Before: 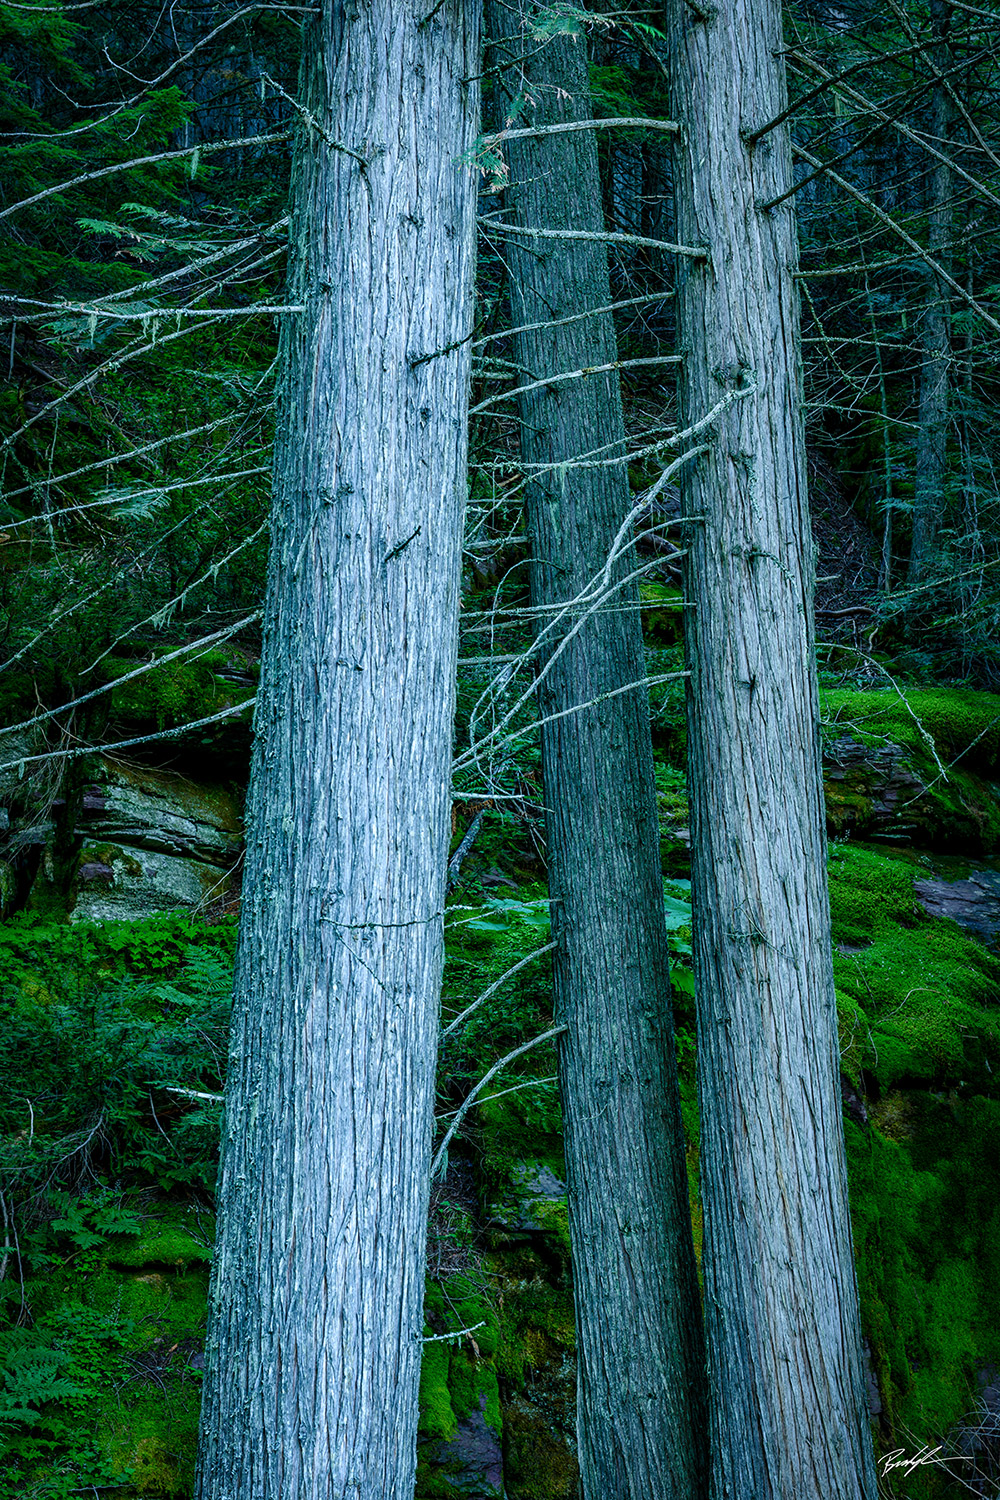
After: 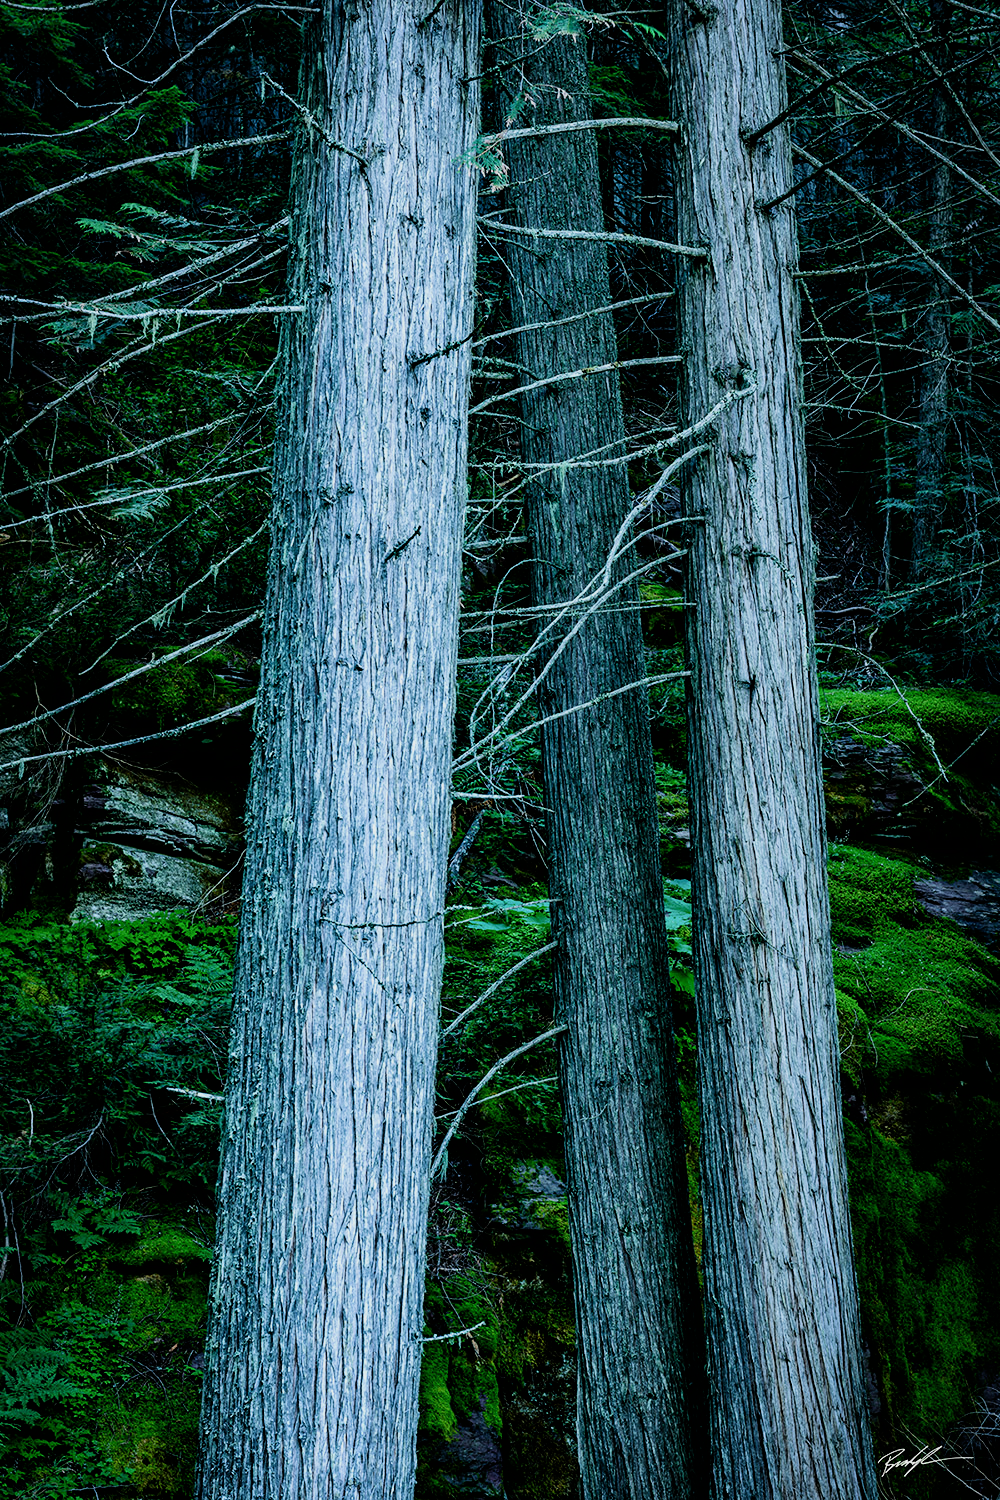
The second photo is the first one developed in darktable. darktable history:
filmic rgb: black relative exposure -5.07 EV, white relative exposure 3.56 EV, hardness 3.16, contrast 1.404, highlights saturation mix -29.06%
